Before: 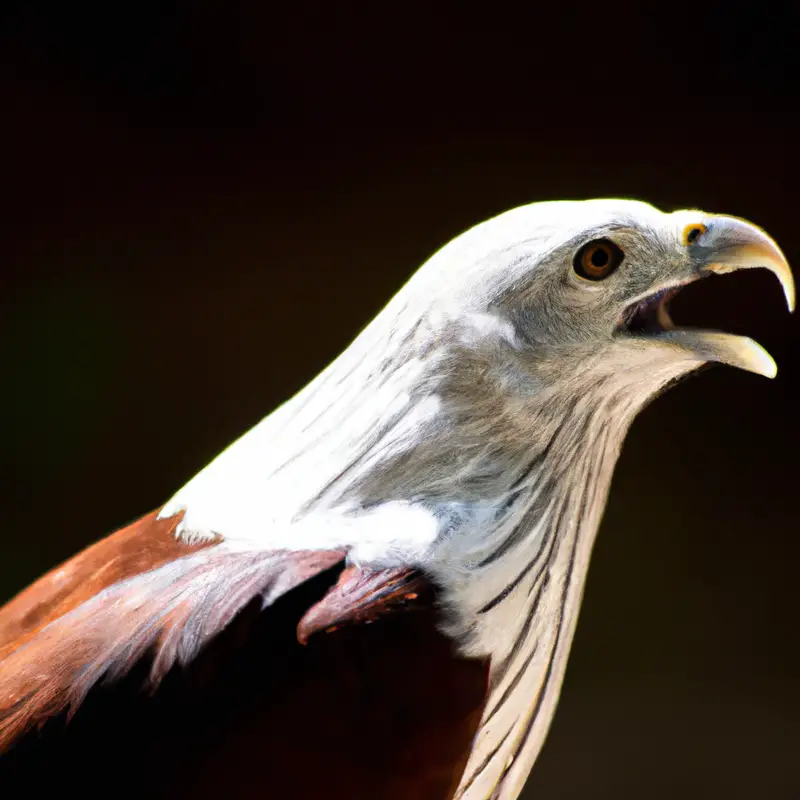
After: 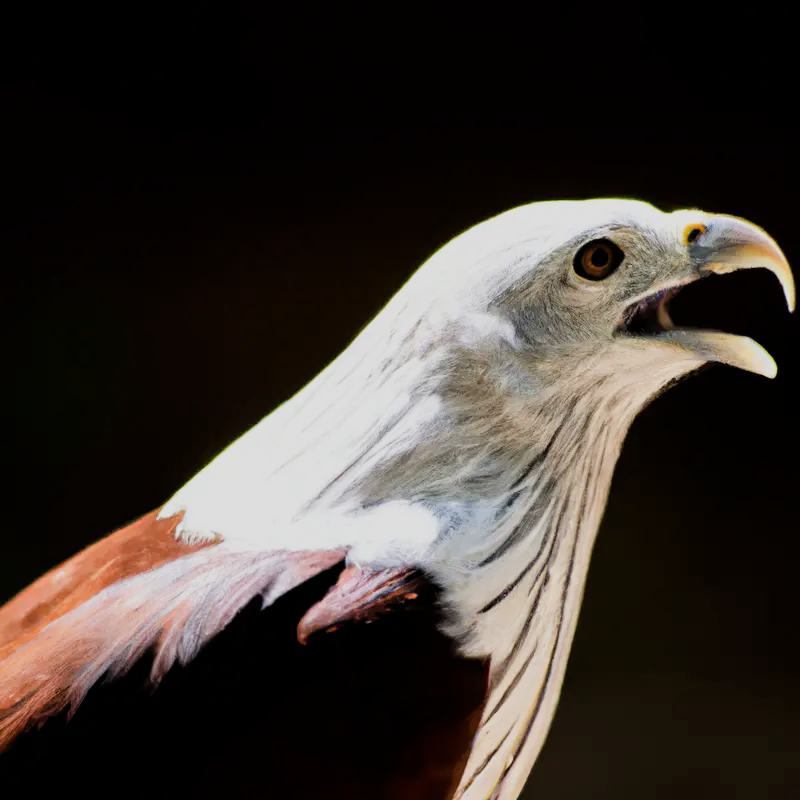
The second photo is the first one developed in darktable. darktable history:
filmic rgb: black relative exposure -7.65 EV, white relative exposure 4.56 EV, hardness 3.61
exposure: exposure 0.3 EV, compensate highlight preservation false
